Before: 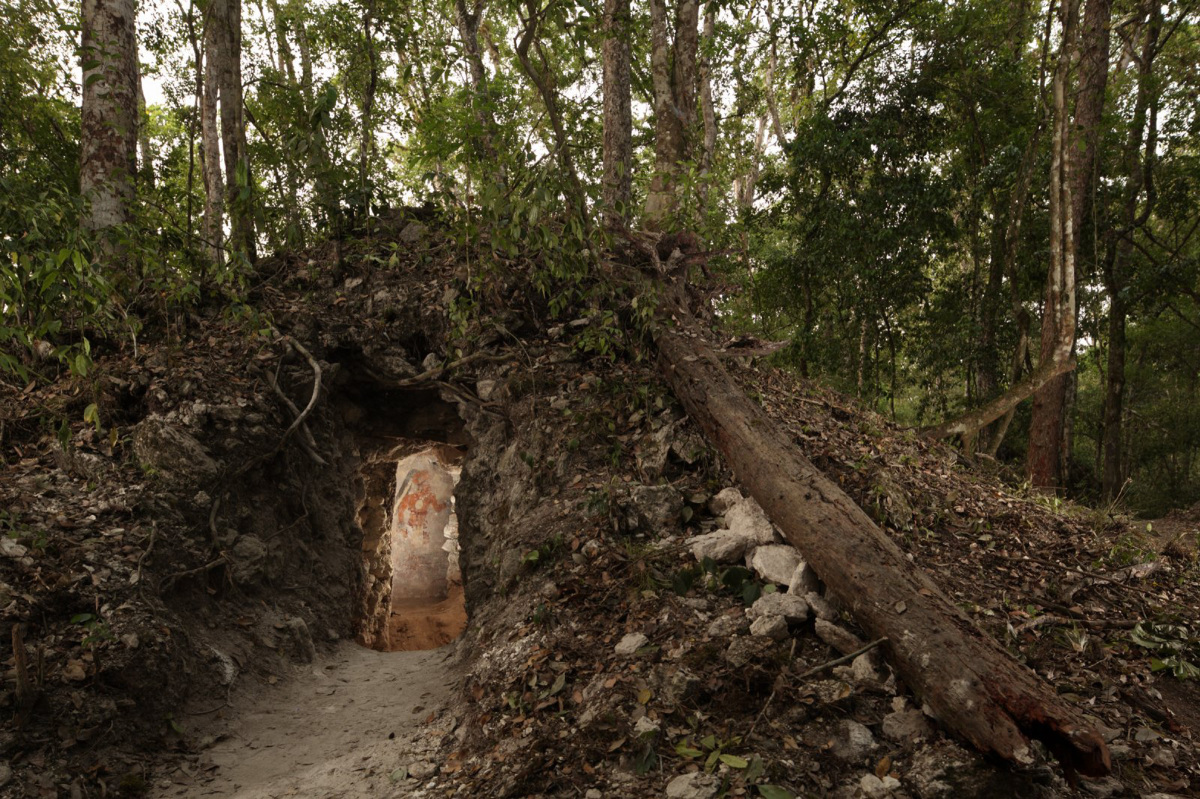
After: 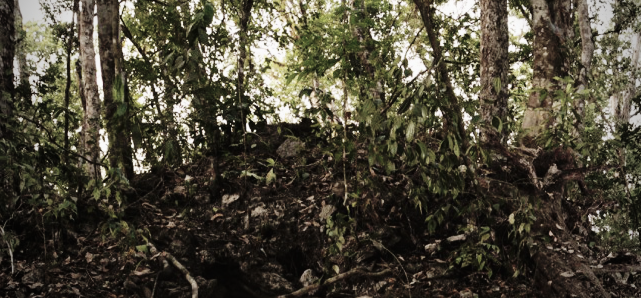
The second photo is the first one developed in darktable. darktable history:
base curve: curves: ch0 [(0, 0) (0.036, 0.025) (0.121, 0.166) (0.206, 0.329) (0.605, 0.79) (1, 1)], preserve colors none
crop: left 10.32%, top 10.528%, right 36.238%, bottom 52.101%
contrast brightness saturation: contrast -0.046, saturation -0.405
tone curve: curves: ch0 [(0, 0) (0.004, 0.001) (0.133, 0.112) (0.325, 0.362) (0.832, 0.893) (1, 1)], color space Lab, independent channels, preserve colors none
vignetting: fall-off start 71.64%, brightness -0.698
